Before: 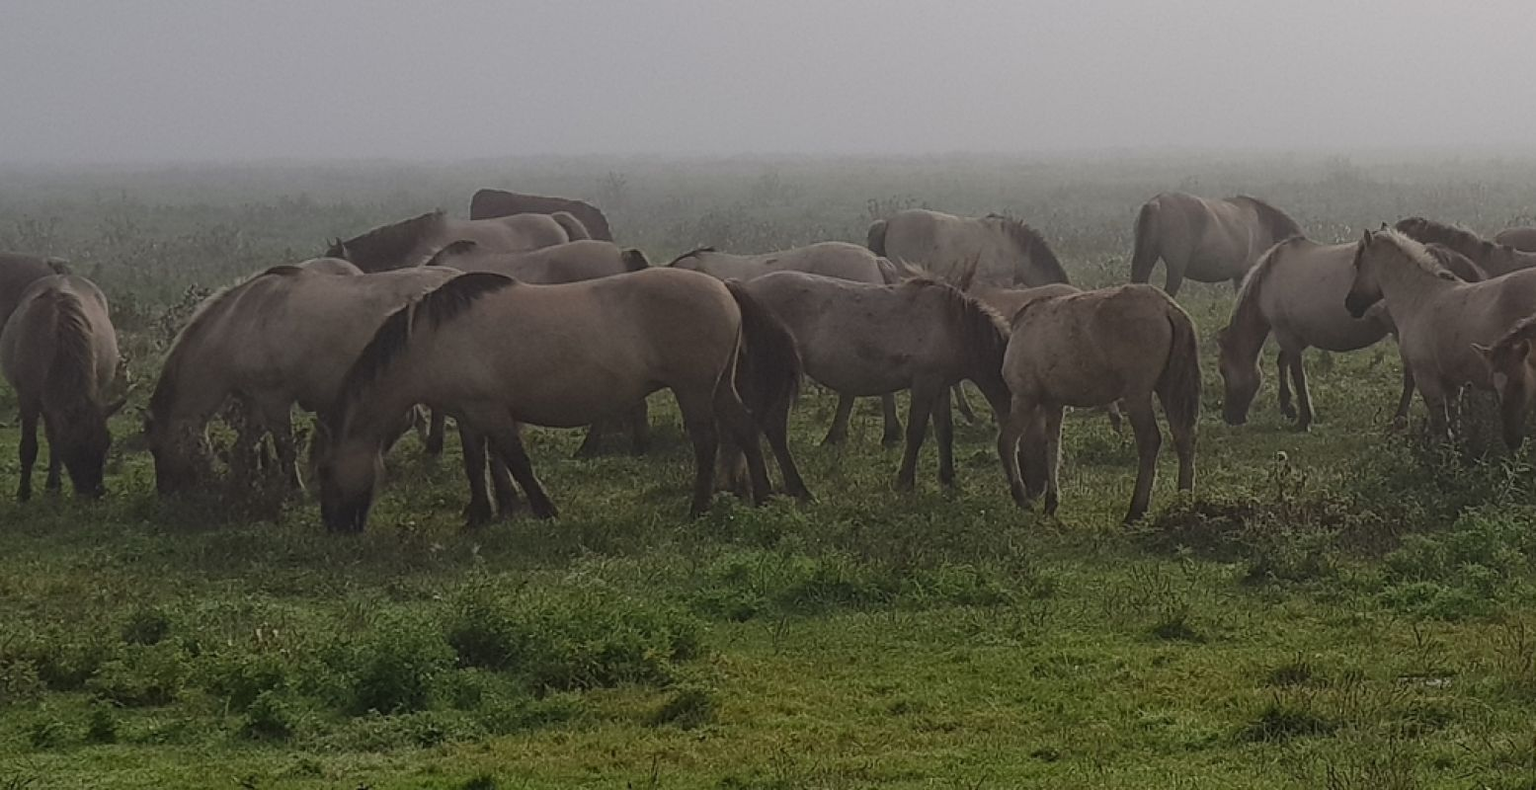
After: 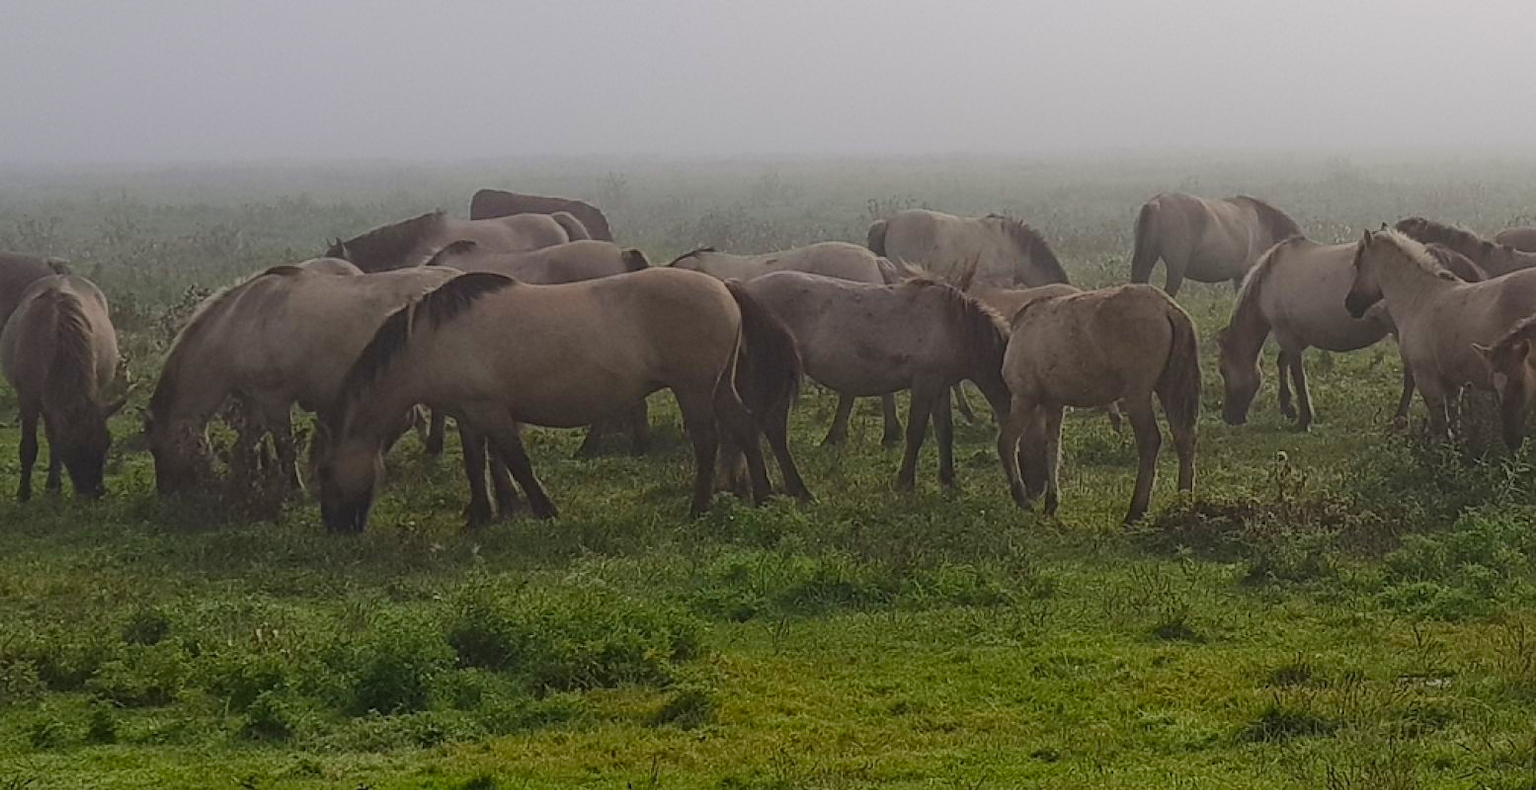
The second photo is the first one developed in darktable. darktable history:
color balance rgb: perceptual saturation grading › global saturation 14.552%, perceptual brilliance grading › mid-tones 9.283%, perceptual brilliance grading › shadows 14.686%, global vibrance 20%
tone equalizer: edges refinement/feathering 500, mask exposure compensation -1.57 EV, preserve details no
shadows and highlights: shadows -22.58, highlights 44.84, highlights color adjustment 0.105%, soften with gaussian
